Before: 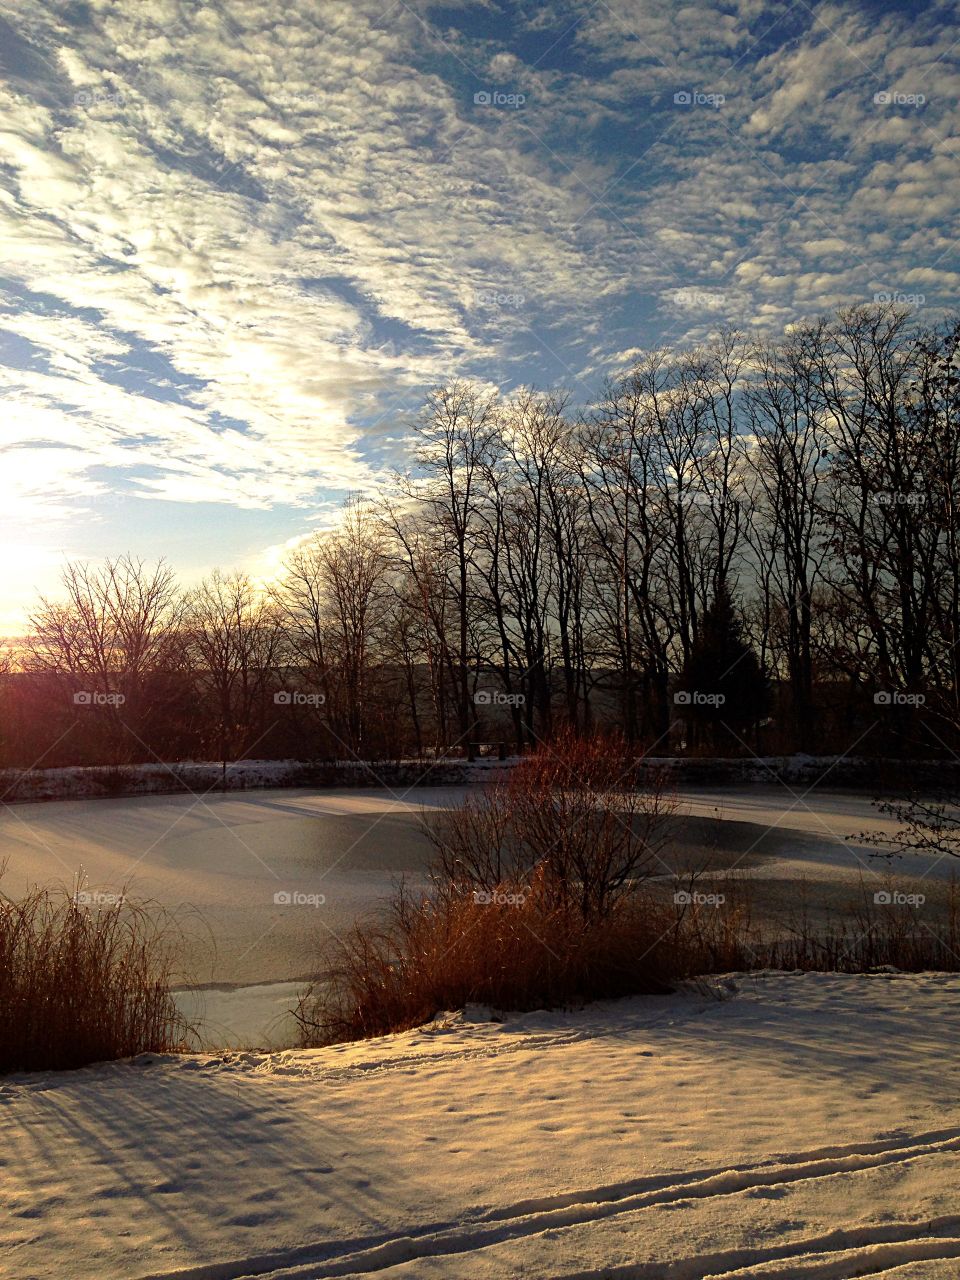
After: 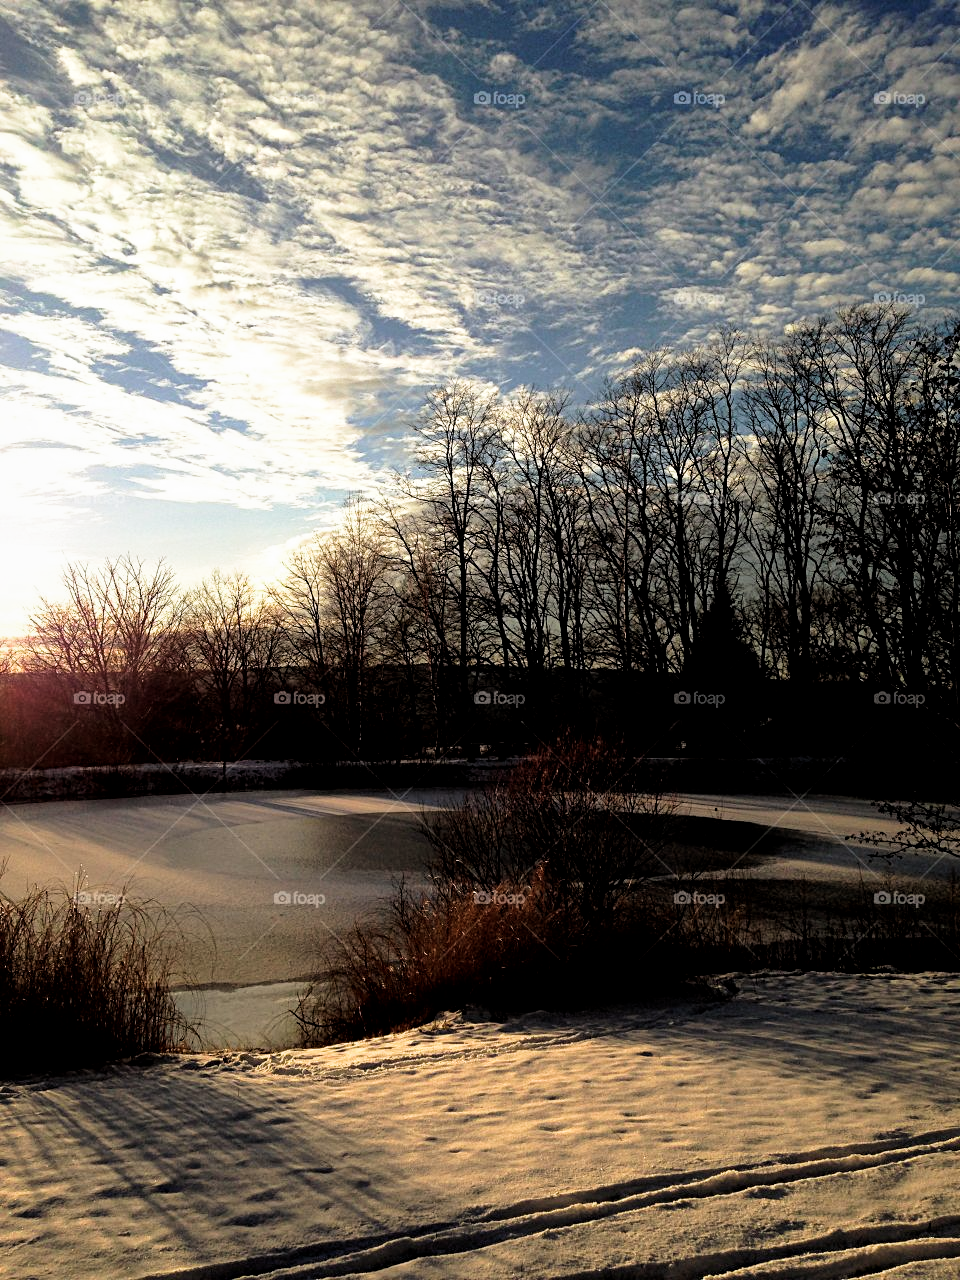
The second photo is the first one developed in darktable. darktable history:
tone equalizer: on, module defaults
filmic rgb: middle gray luminance 8.92%, black relative exposure -6.24 EV, white relative exposure 2.72 EV, target black luminance 0%, hardness 4.72, latitude 73.7%, contrast 1.329, shadows ↔ highlights balance 9.52%, color science v4 (2020)
local contrast: mode bilateral grid, contrast 21, coarseness 51, detail 119%, midtone range 0.2
